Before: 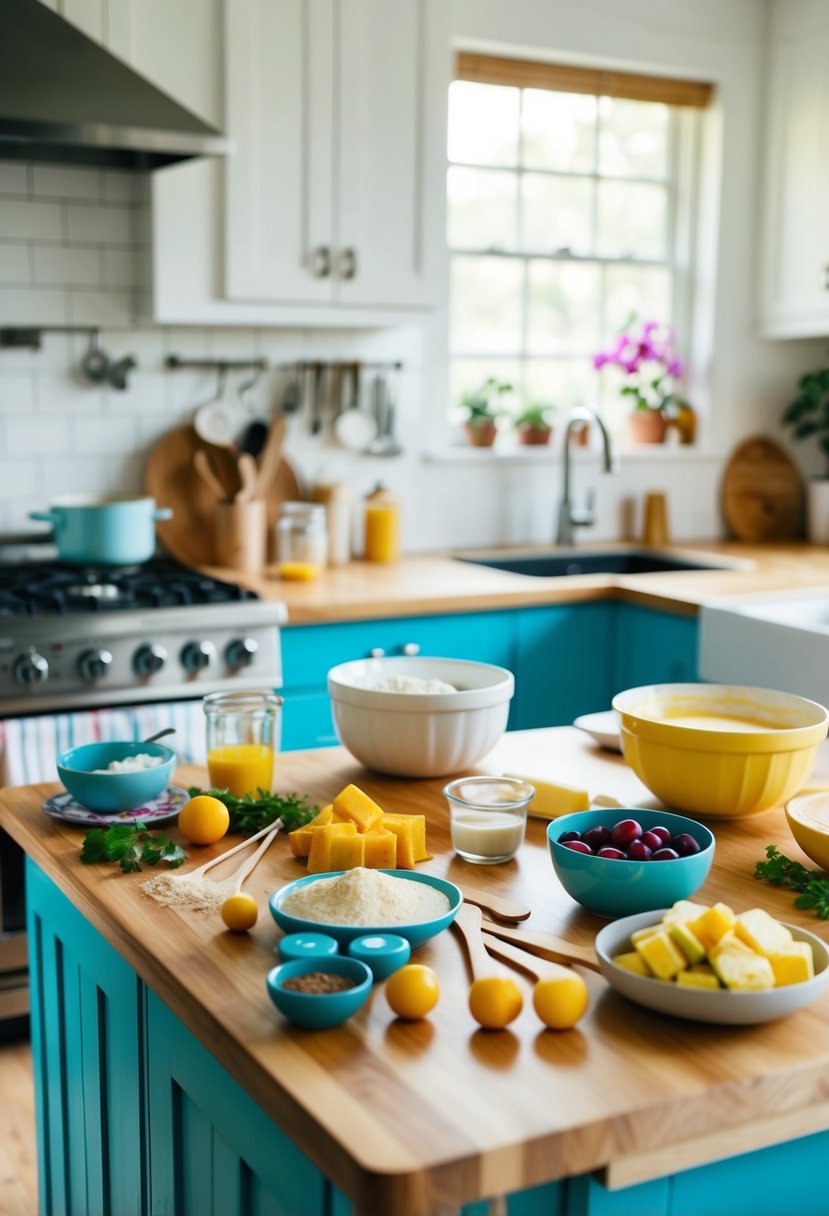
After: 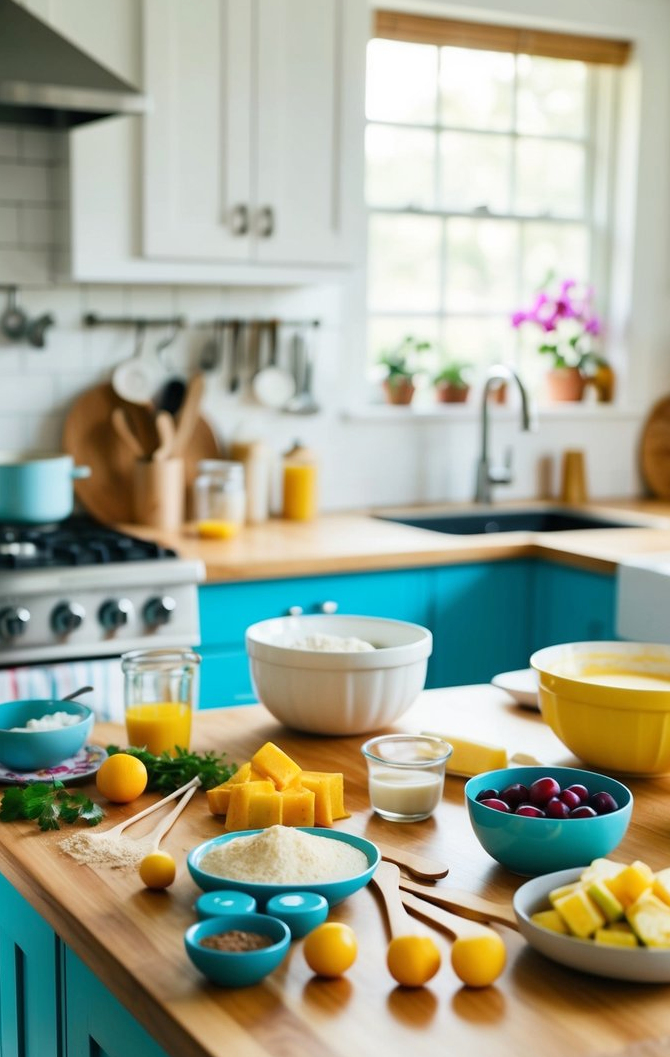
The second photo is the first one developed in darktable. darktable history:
crop: left 9.929%, top 3.475%, right 9.188%, bottom 9.529%
base curve: curves: ch0 [(0, 0) (0.472, 0.508) (1, 1)]
white balance: red 1, blue 1
